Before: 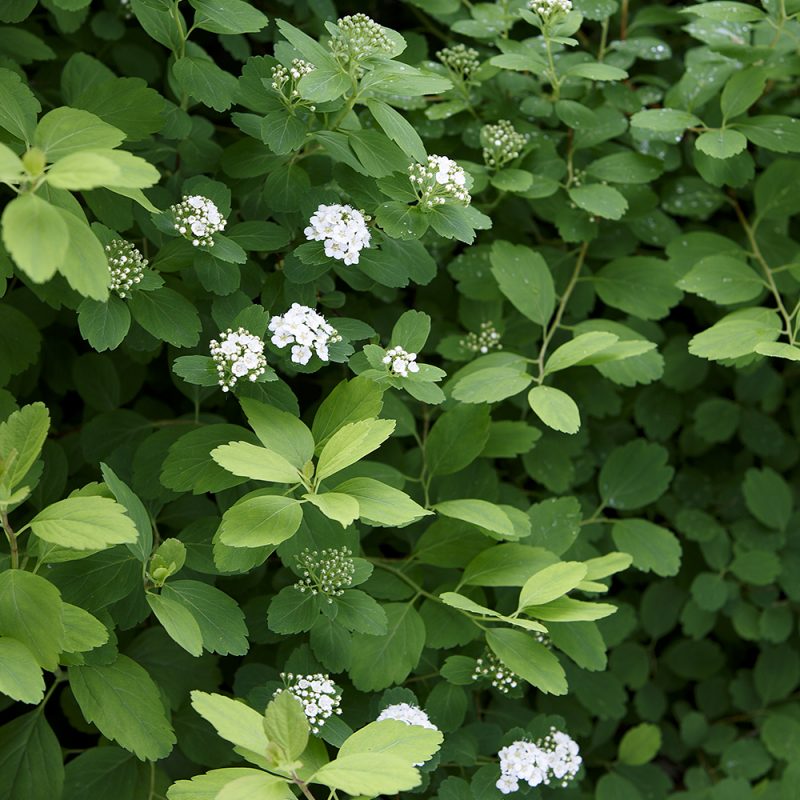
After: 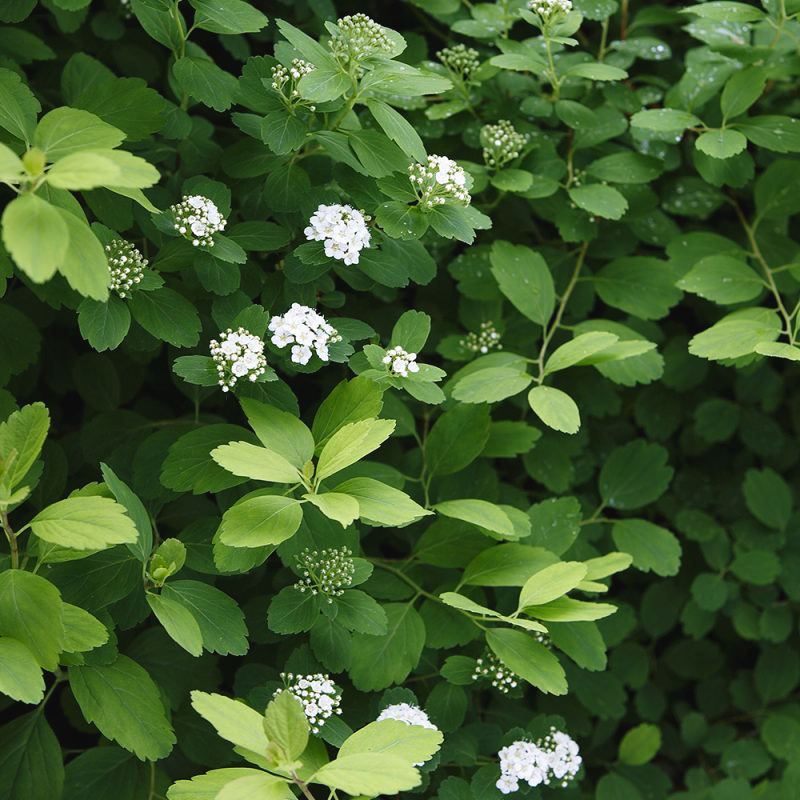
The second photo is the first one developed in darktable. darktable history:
tone curve: curves: ch0 [(0, 0.032) (0.181, 0.156) (0.751, 0.762) (1, 1)], preserve colors none
